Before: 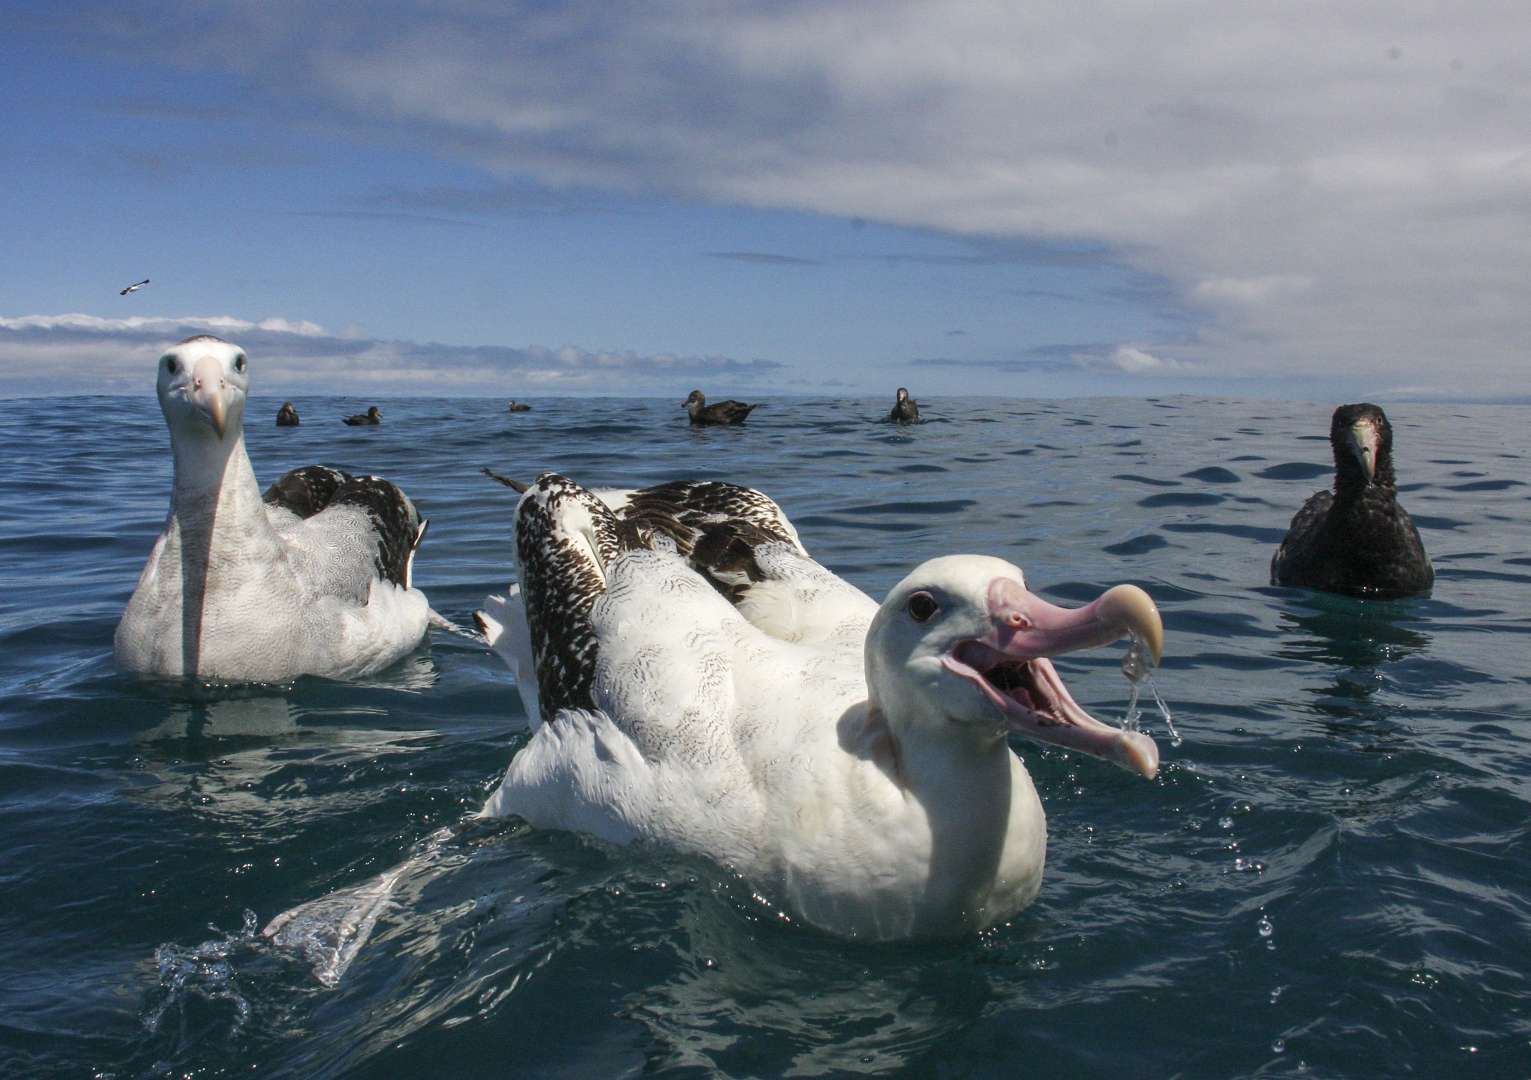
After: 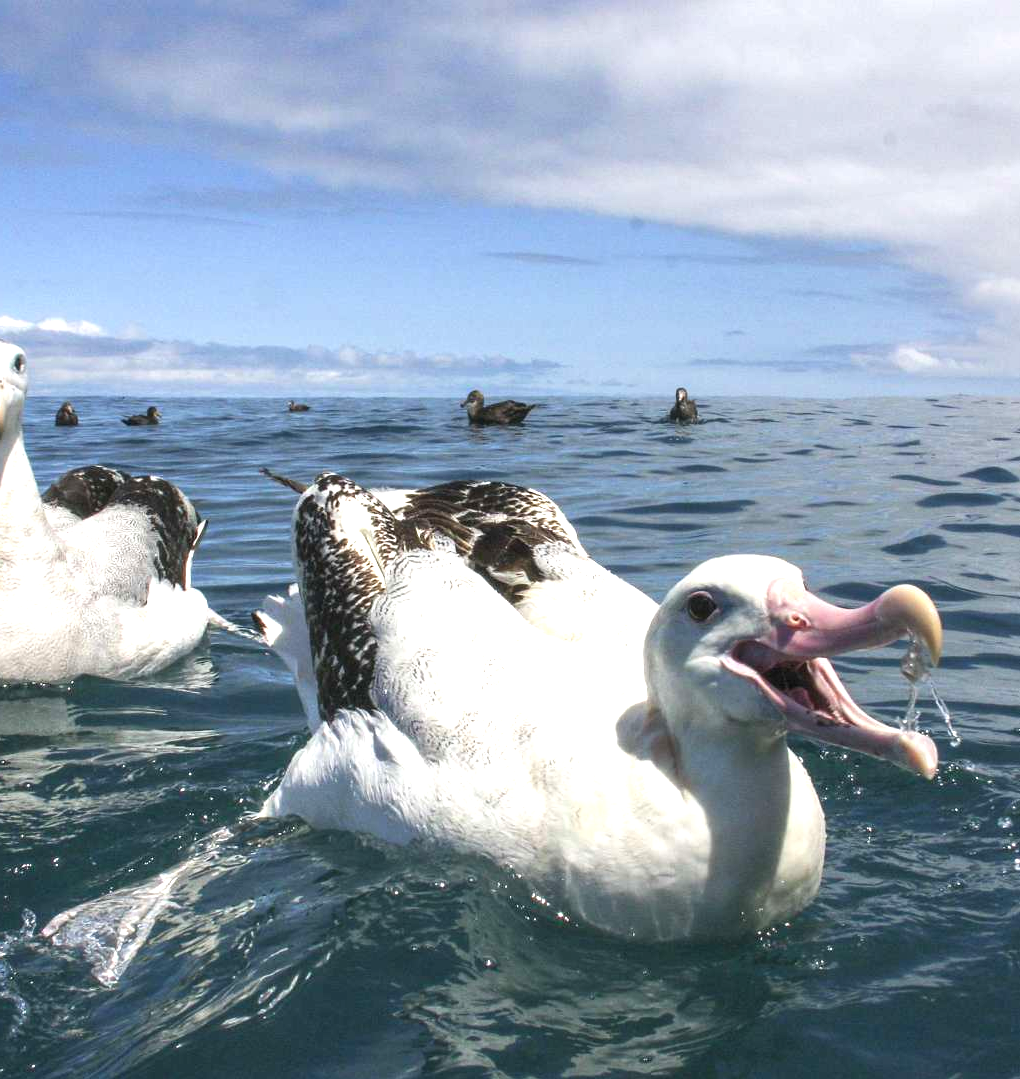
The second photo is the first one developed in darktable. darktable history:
exposure: black level correction 0, exposure 1 EV, compensate exposure bias true, compensate highlight preservation false
crop and rotate: left 14.436%, right 18.898%
